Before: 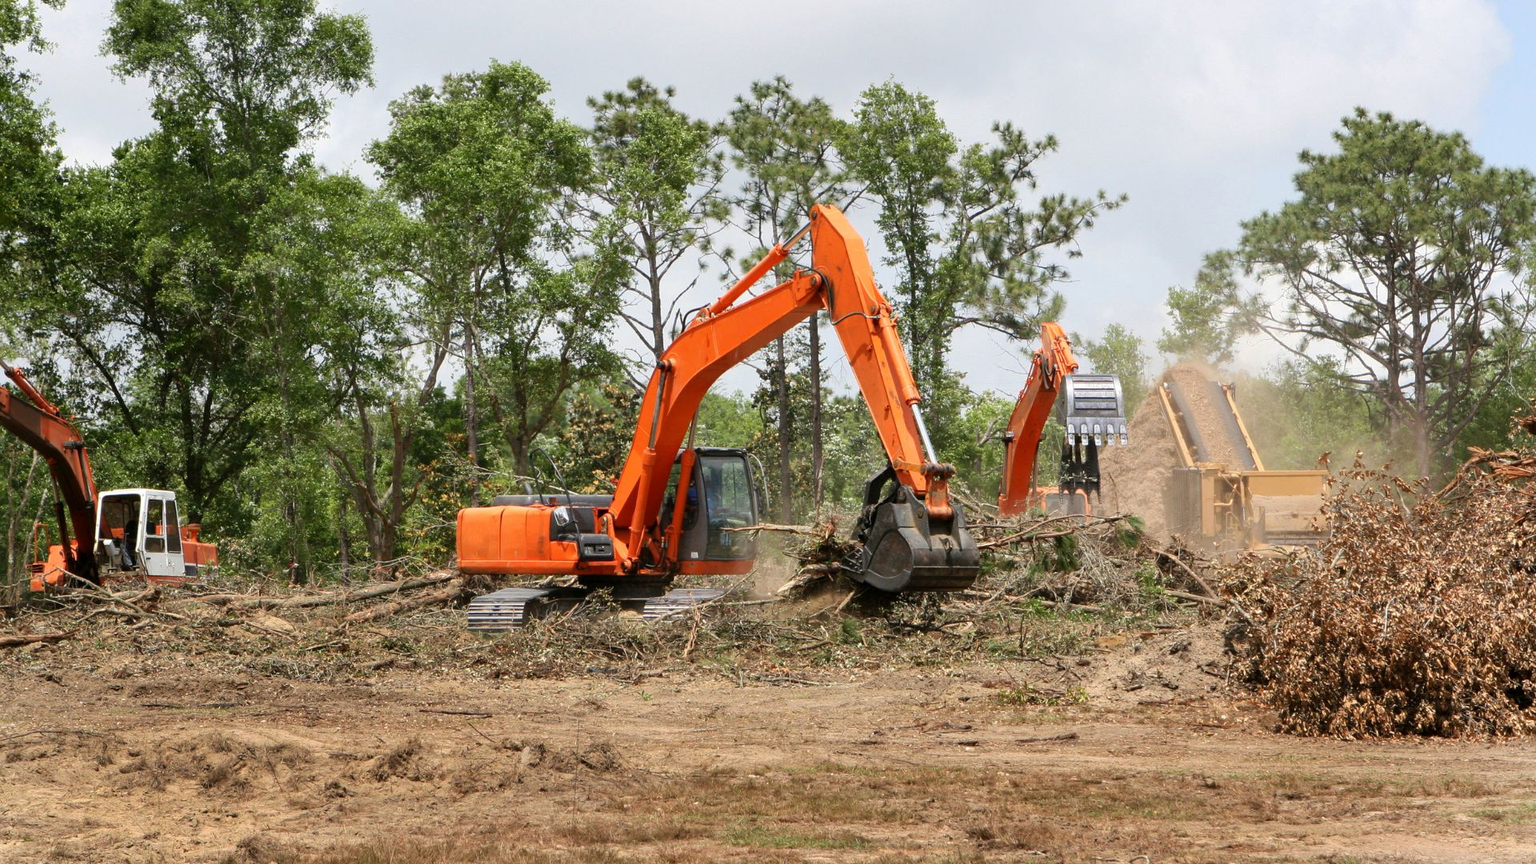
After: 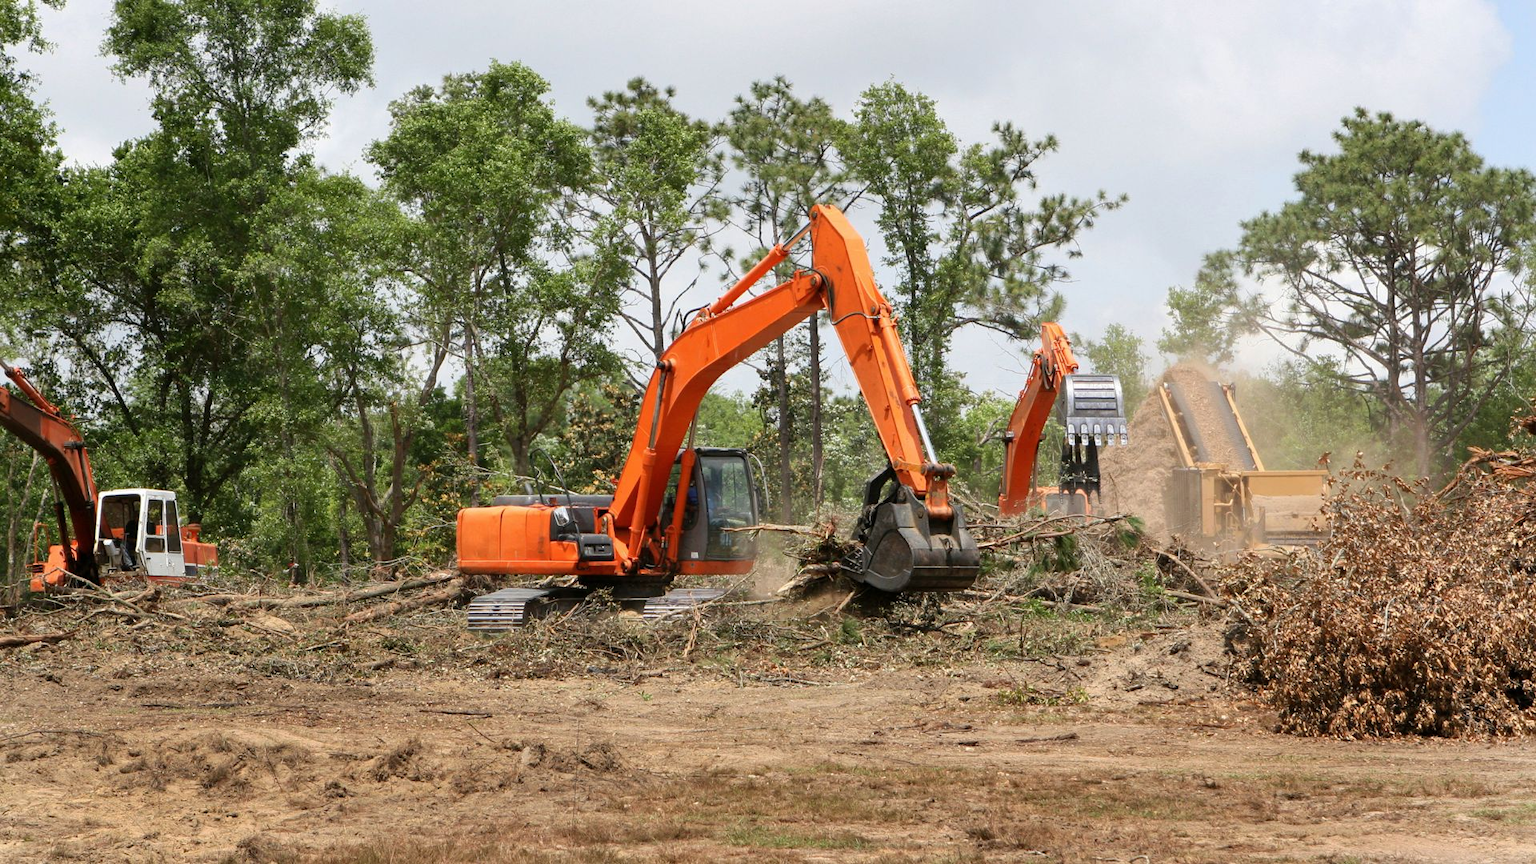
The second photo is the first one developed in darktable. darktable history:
color correction: highlights b* -0.018, saturation 0.982
